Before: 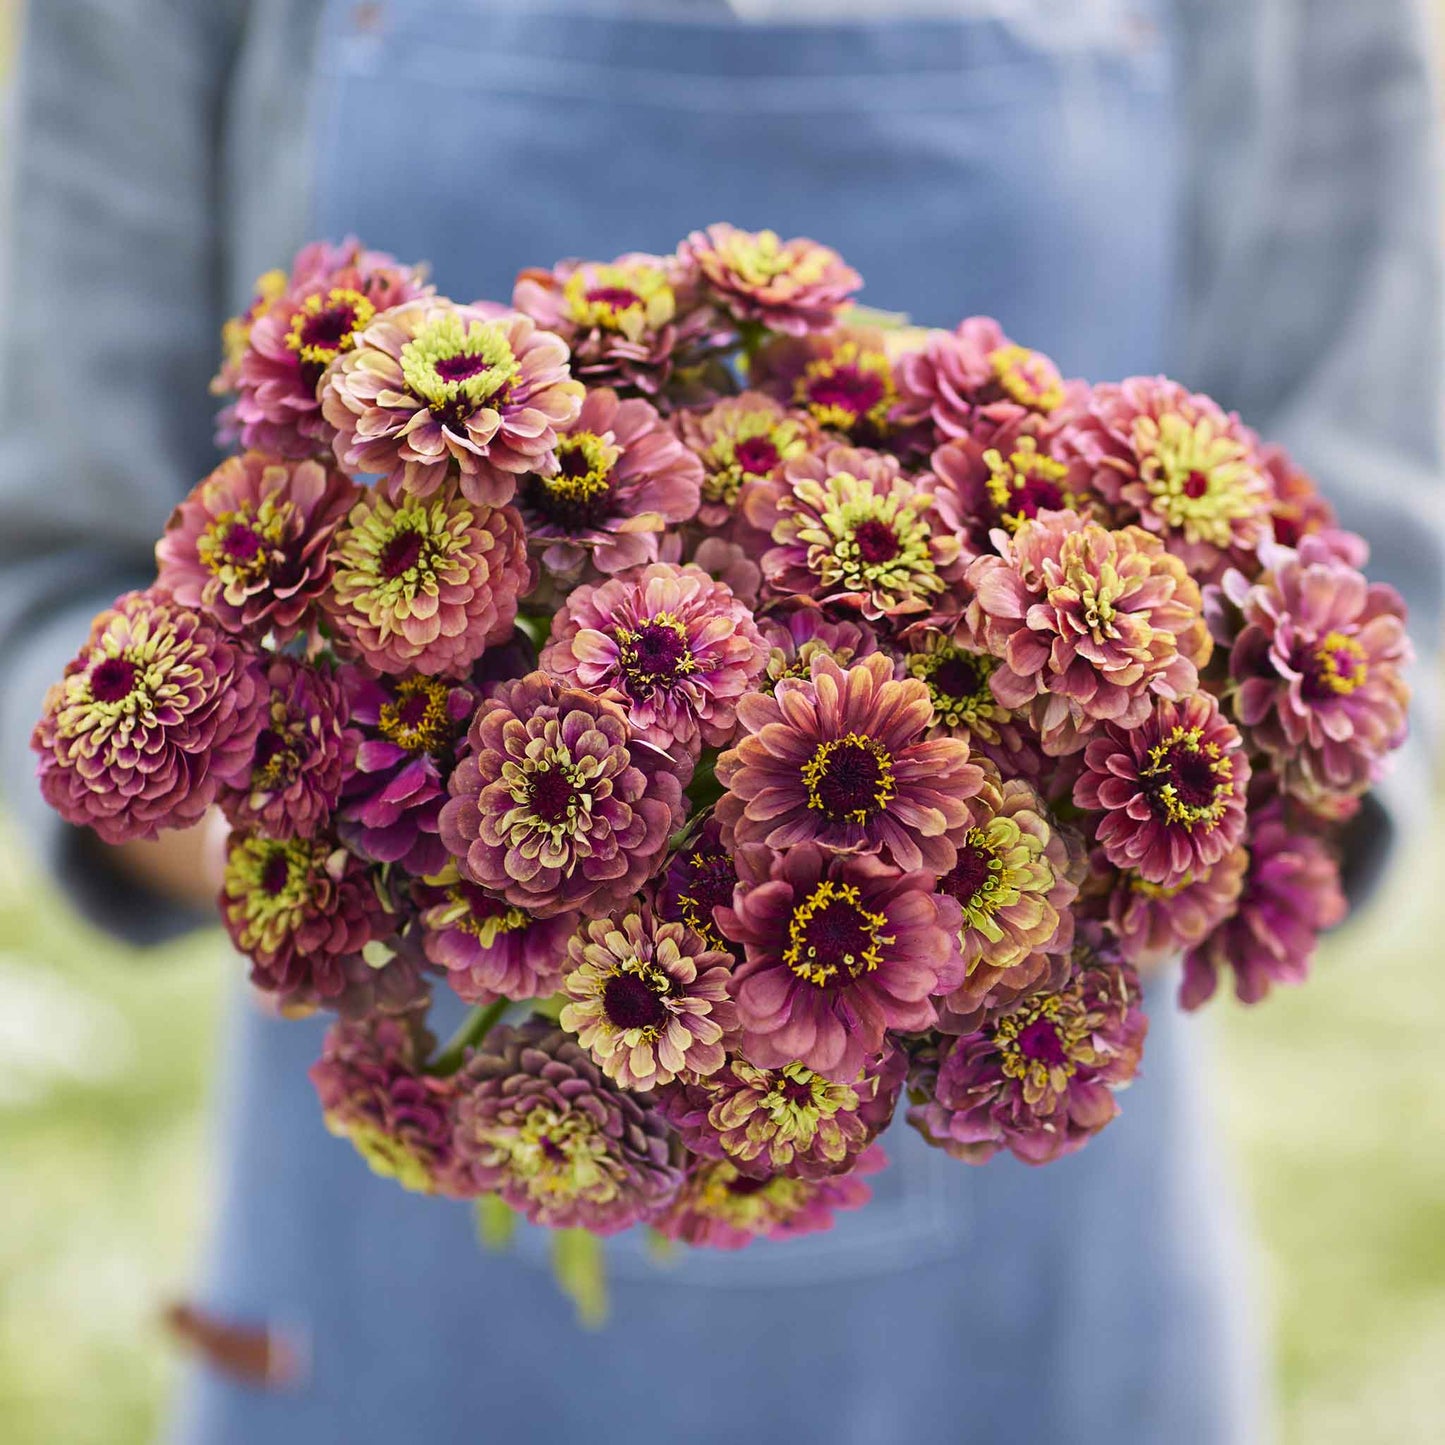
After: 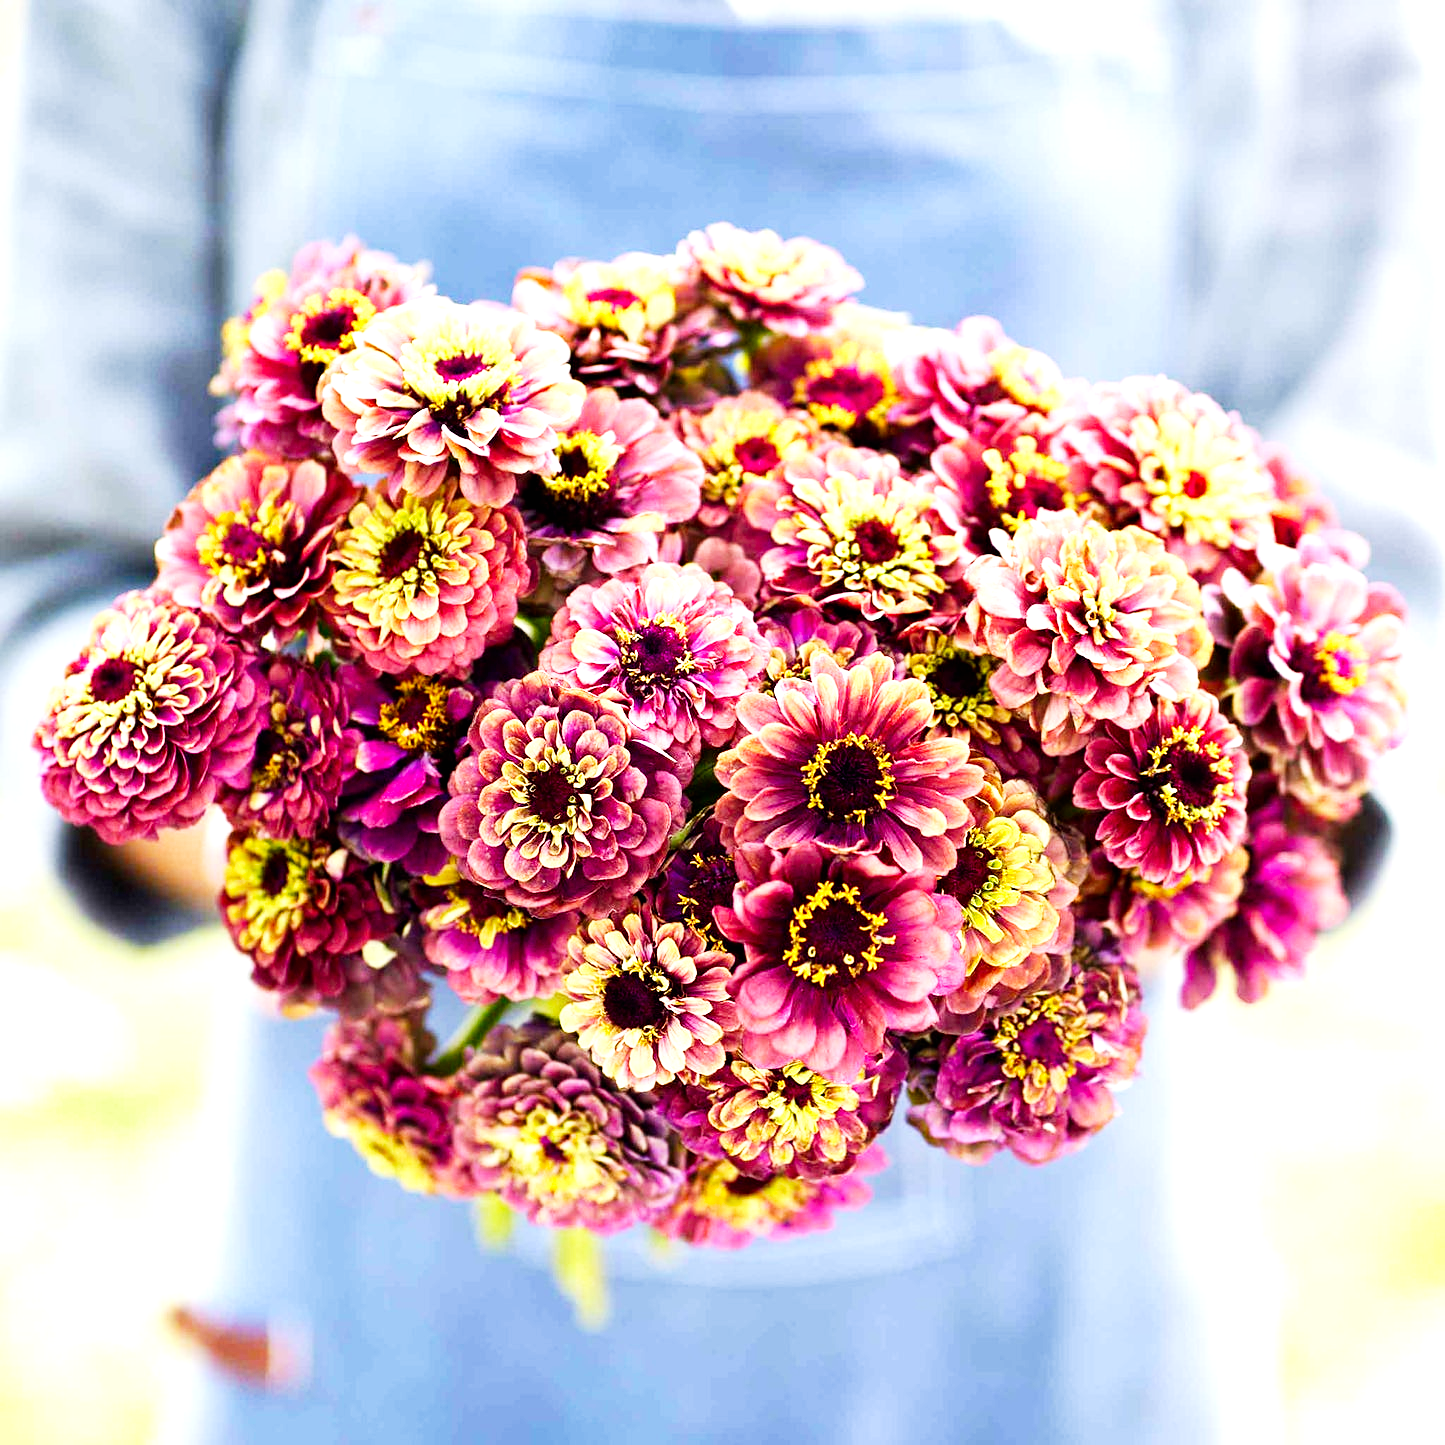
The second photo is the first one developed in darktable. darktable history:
levels: levels [0, 0.476, 0.951]
color correction: highlights a* 0.003, highlights b* -0.283
exposure: black level correction 0.007, exposure 0.093 EV, compensate highlight preservation false
base curve: curves: ch0 [(0, 0) (0.007, 0.004) (0.027, 0.03) (0.046, 0.07) (0.207, 0.54) (0.442, 0.872) (0.673, 0.972) (1, 1)], preserve colors none
